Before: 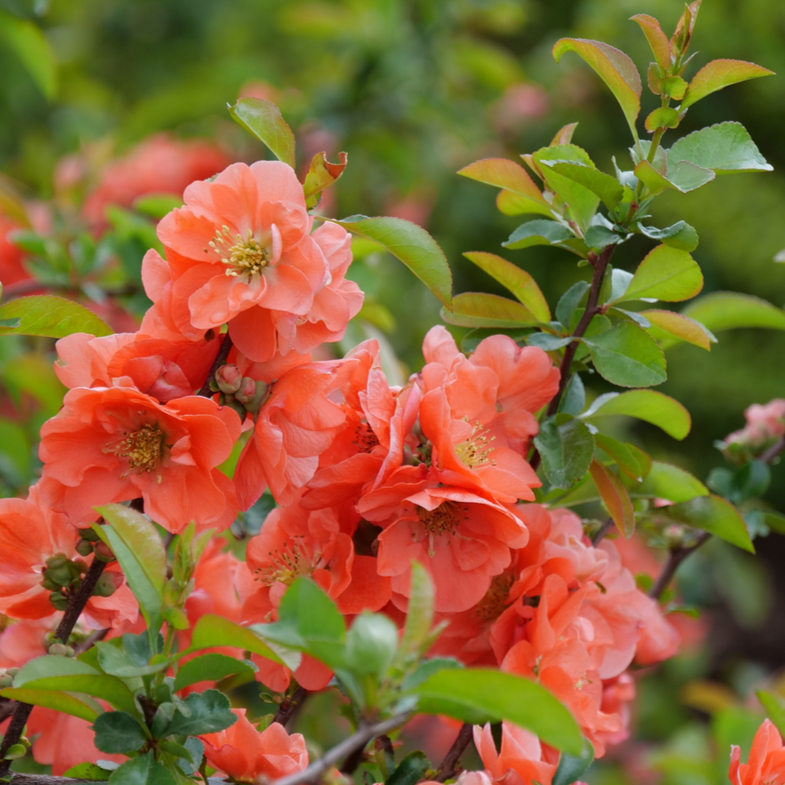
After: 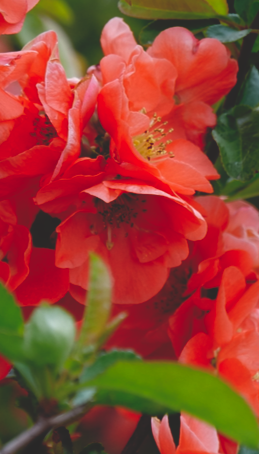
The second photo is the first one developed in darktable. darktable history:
shadows and highlights: radius 94.18, shadows -16.33, white point adjustment 0.198, highlights 31.28, compress 48.39%, soften with gaussian
crop: left 41.086%, top 39.251%, right 25.908%, bottom 2.826%
base curve: curves: ch0 [(0, 0.02) (0.083, 0.036) (1, 1)], preserve colors none
